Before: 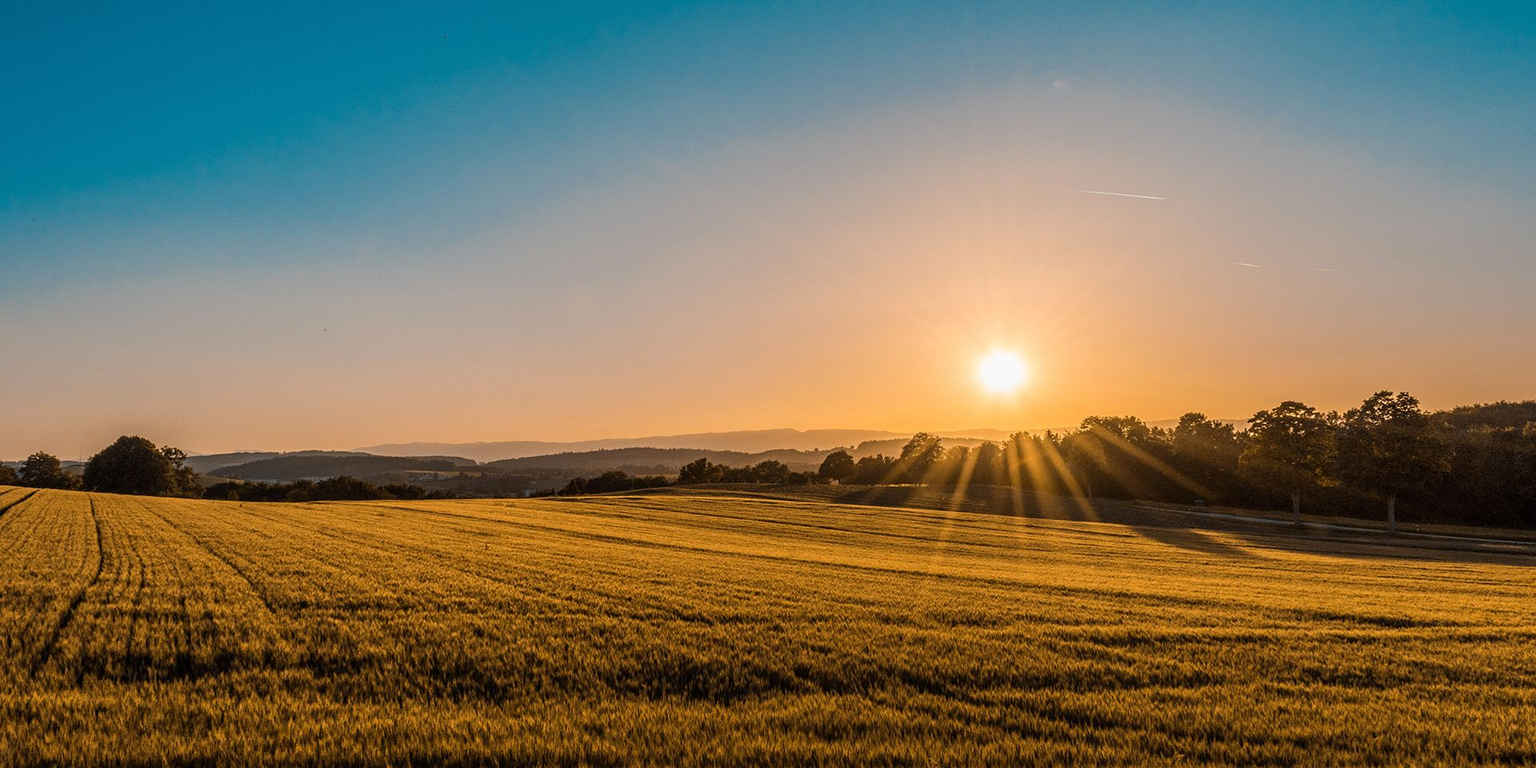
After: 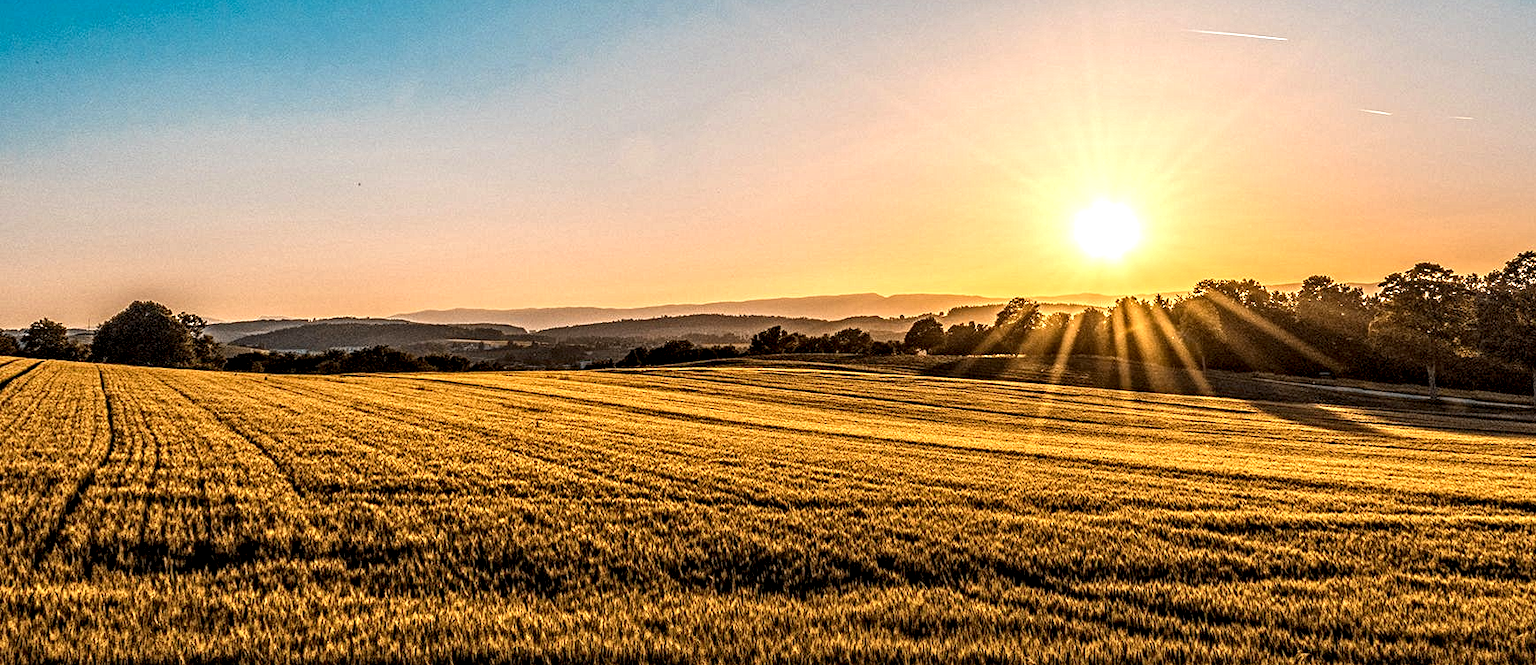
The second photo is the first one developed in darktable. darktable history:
crop: top 21.286%, right 9.468%, bottom 0.235%
exposure: black level correction 0, exposure 0.693 EV, compensate highlight preservation false
contrast equalizer: octaves 7, y [[0.5, 0.542, 0.583, 0.625, 0.667, 0.708], [0.5 ×6], [0.5 ×6], [0 ×6], [0 ×6]]
local contrast: shadows 90%, midtone range 0.494
